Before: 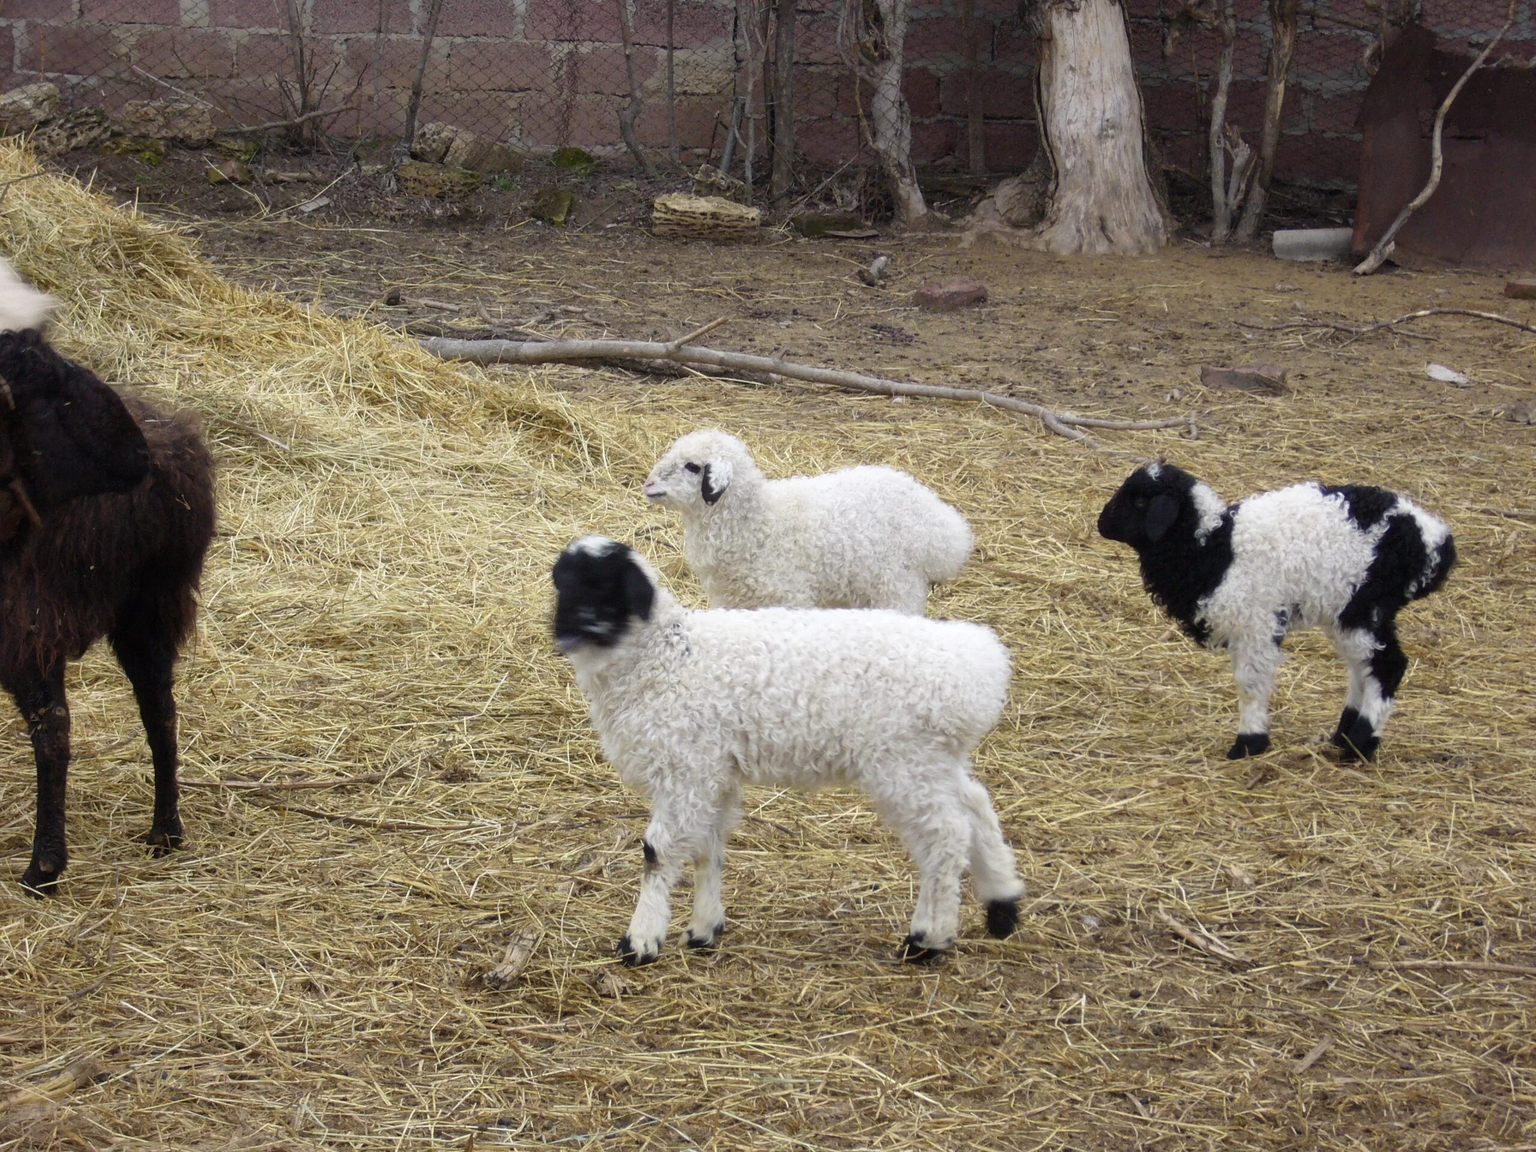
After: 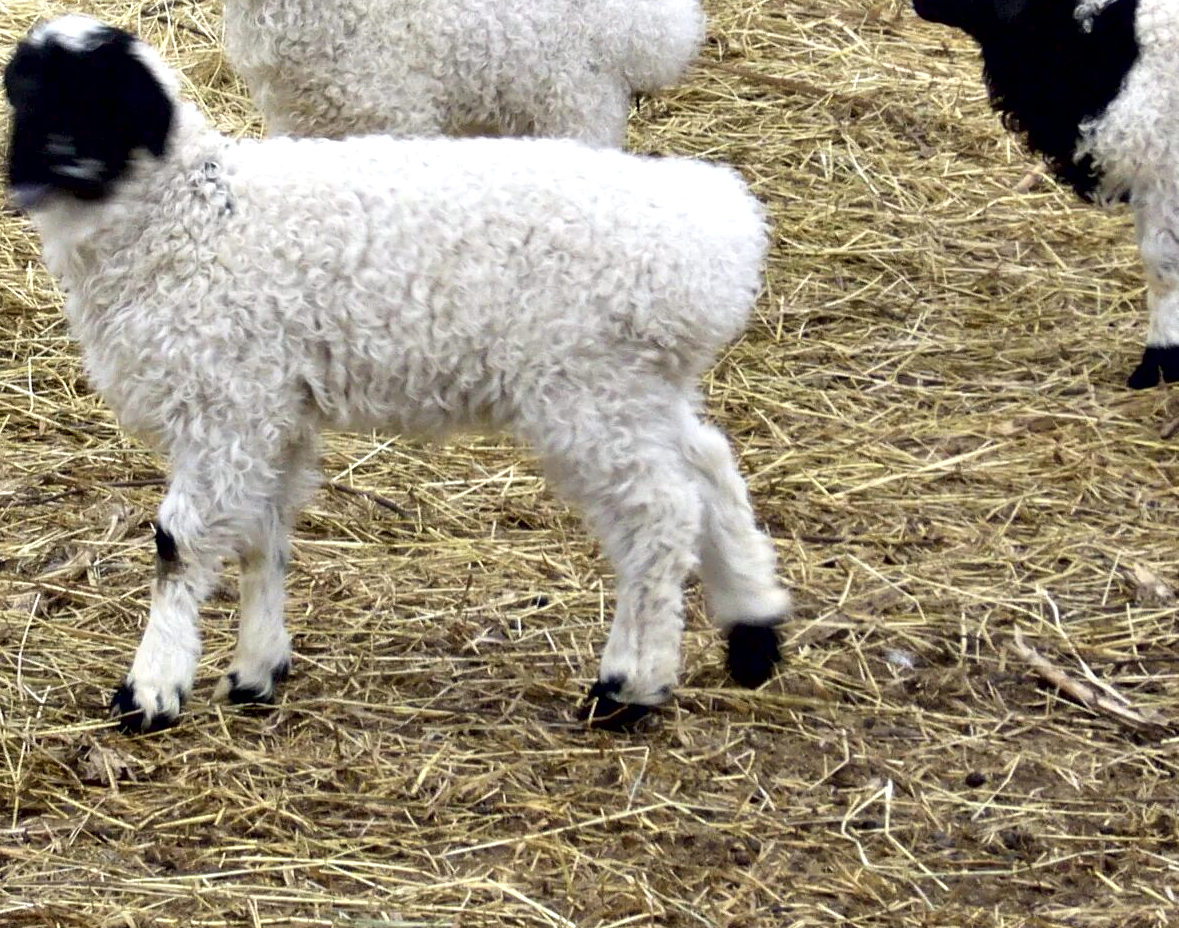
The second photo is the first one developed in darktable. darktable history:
crop: left 35.831%, top 45.717%, right 18.109%, bottom 5.941%
contrast brightness saturation: contrast 0.074
contrast equalizer: octaves 7, y [[0.6 ×6], [0.55 ×6], [0 ×6], [0 ×6], [0 ×6]]
